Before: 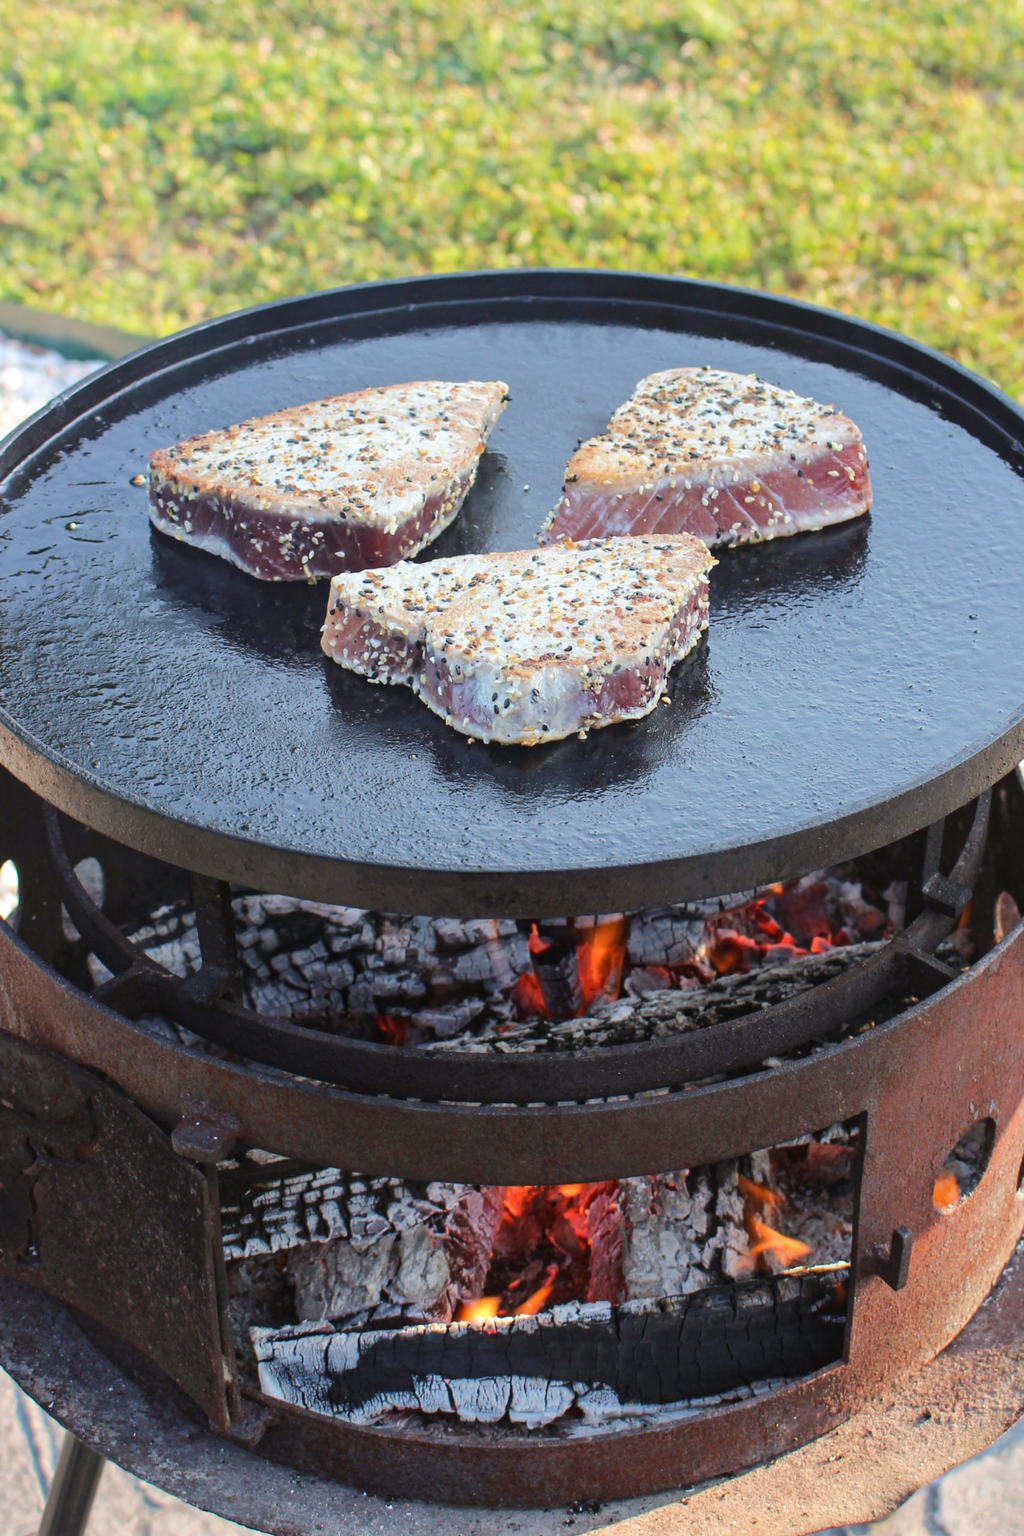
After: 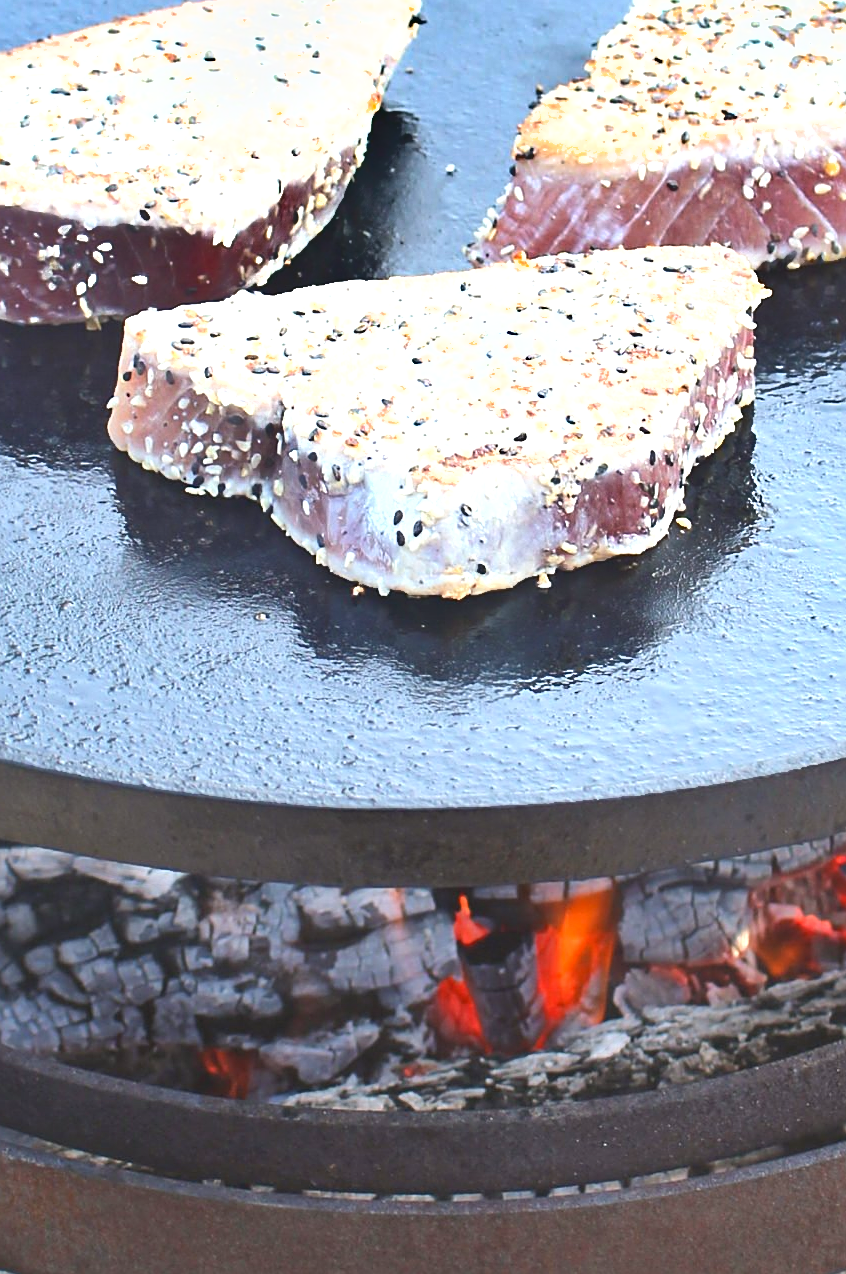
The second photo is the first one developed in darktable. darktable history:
sharpen: on, module defaults
exposure: exposure 1.094 EV, compensate highlight preservation false
contrast equalizer: octaves 7, y [[0.6 ×6], [0.55 ×6], [0 ×6], [0 ×6], [0 ×6]], mix -0.998
shadows and highlights: low approximation 0.01, soften with gaussian
crop: left 25.053%, top 25.175%, right 25.372%, bottom 25.035%
